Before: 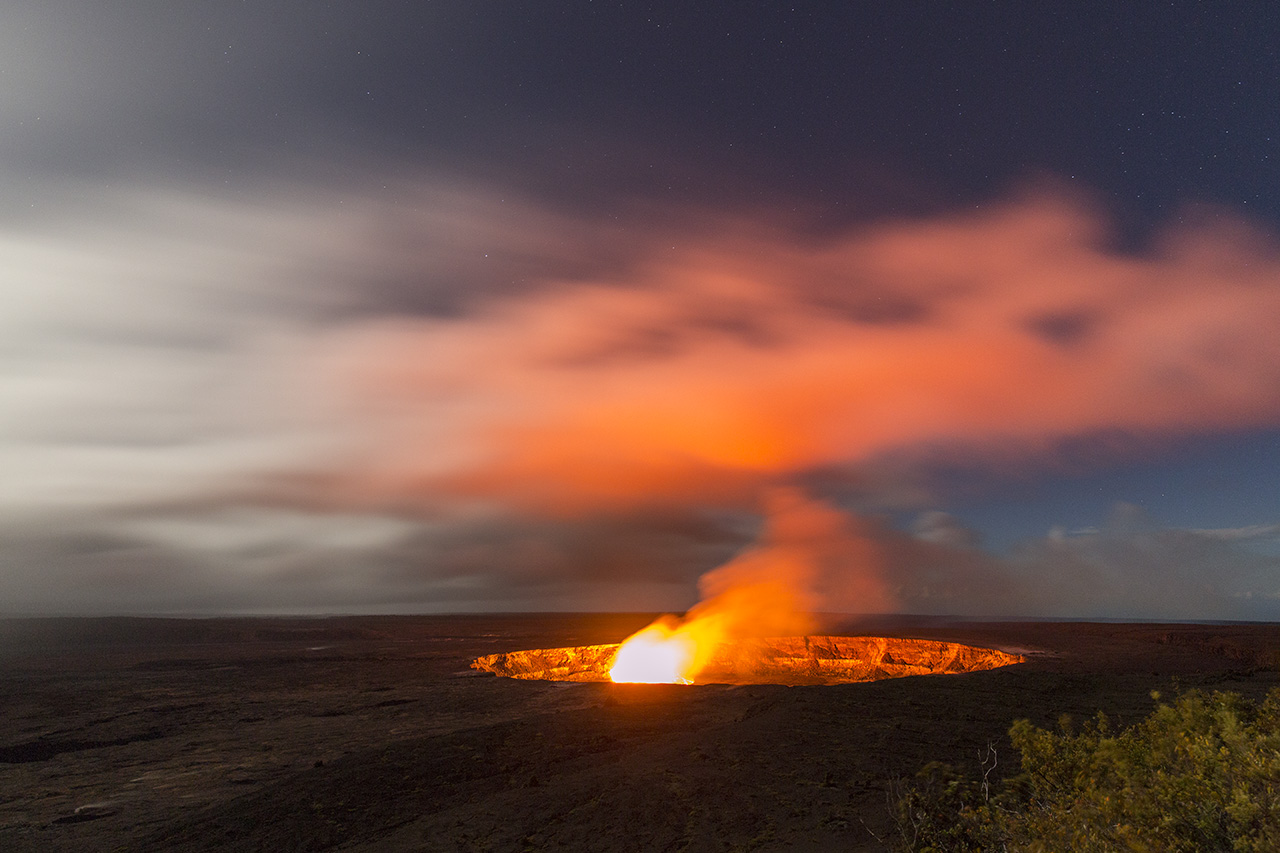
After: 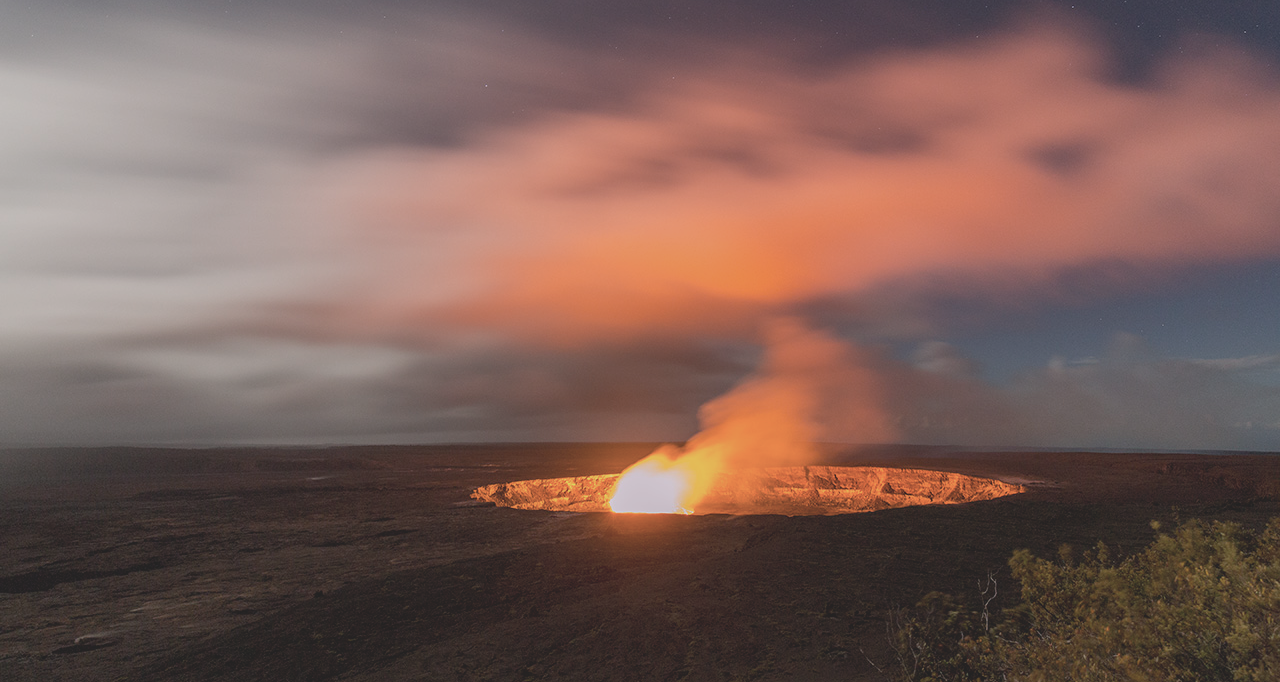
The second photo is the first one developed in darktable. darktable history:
contrast brightness saturation: contrast -0.26, saturation -0.43
crop and rotate: top 19.998%
white balance: red 1.009, blue 1.027
